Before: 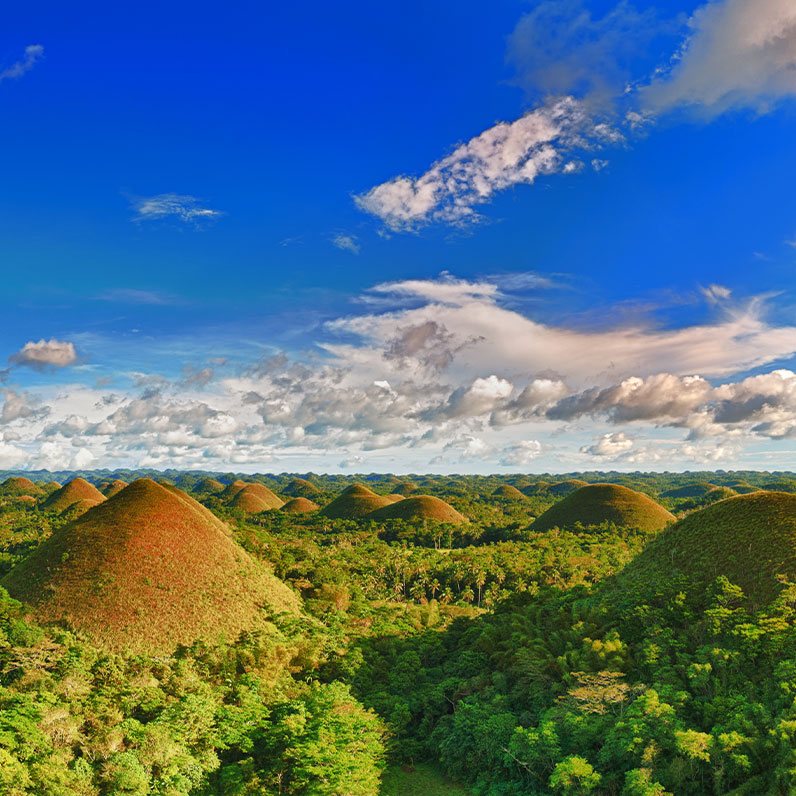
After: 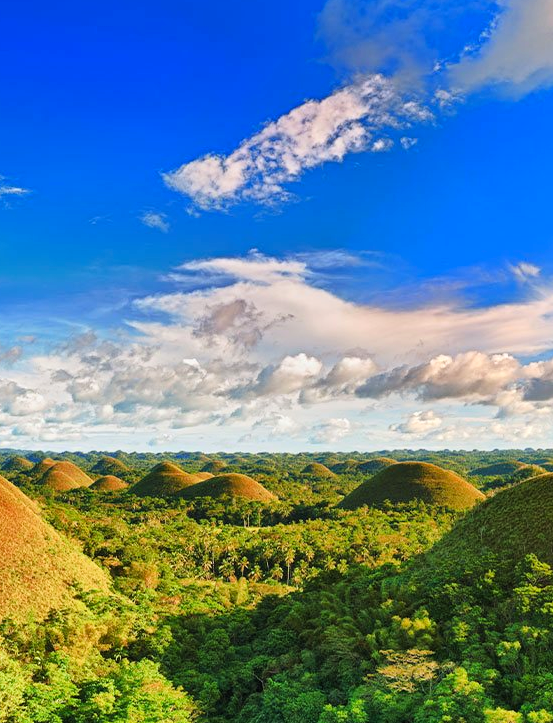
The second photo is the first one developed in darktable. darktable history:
crop and rotate: left 24.034%, top 2.838%, right 6.406%, bottom 6.299%
tone curve: curves: ch0 [(0, 0) (0.004, 0.001) (0.133, 0.112) (0.325, 0.362) (0.832, 0.893) (1, 1)], color space Lab, linked channels, preserve colors none
